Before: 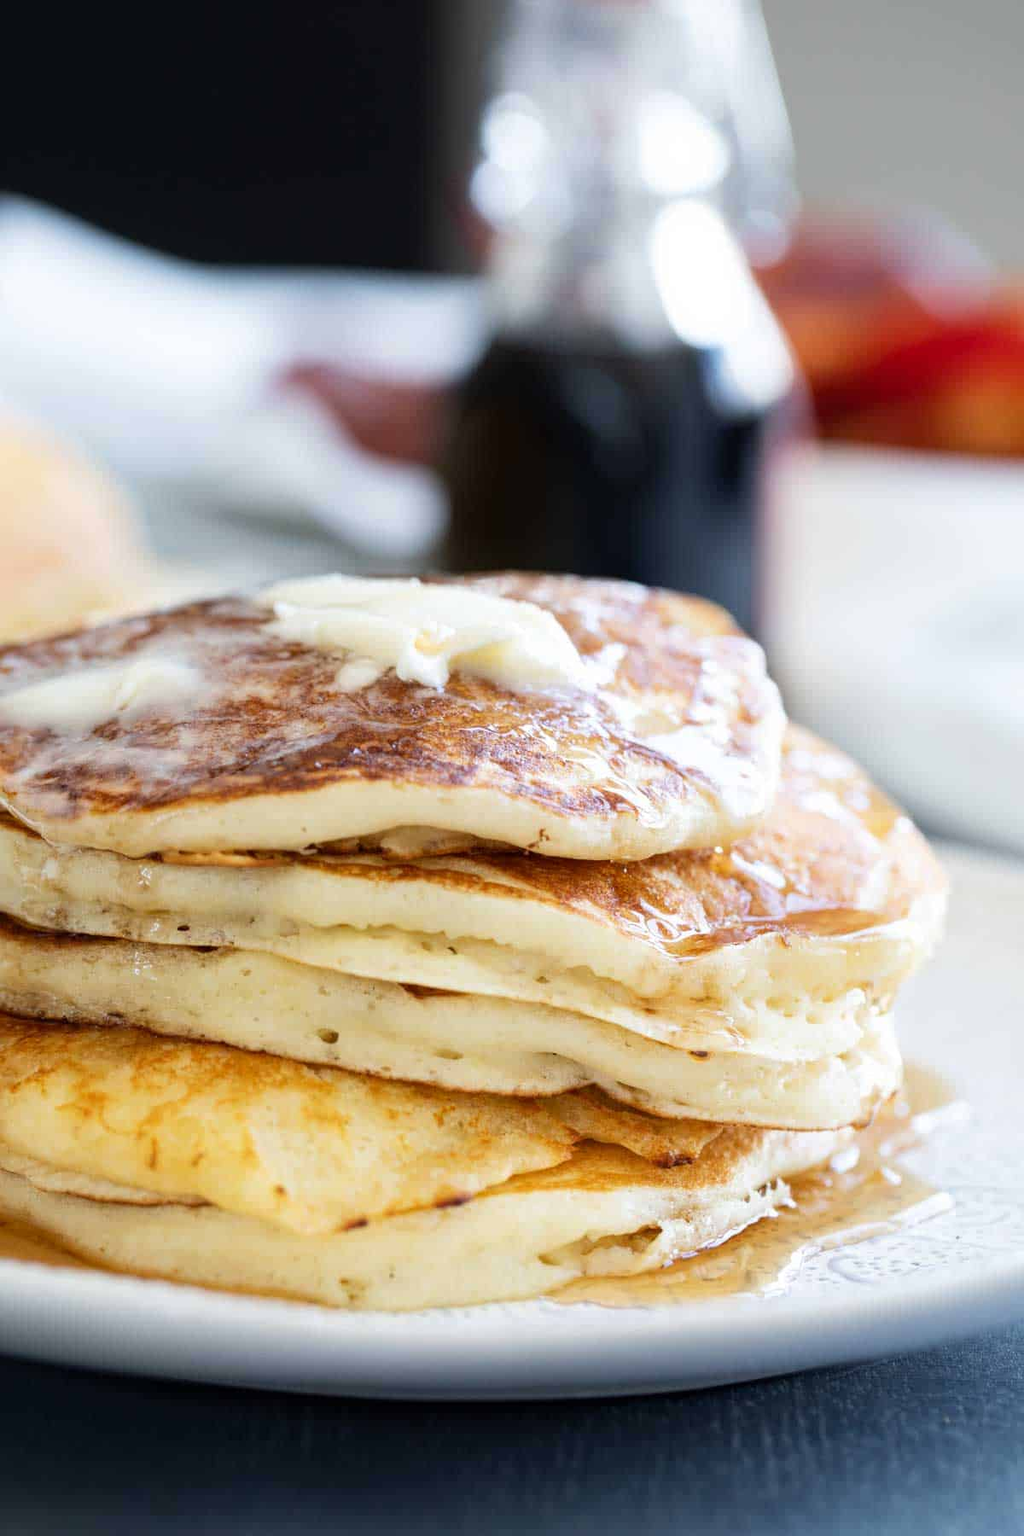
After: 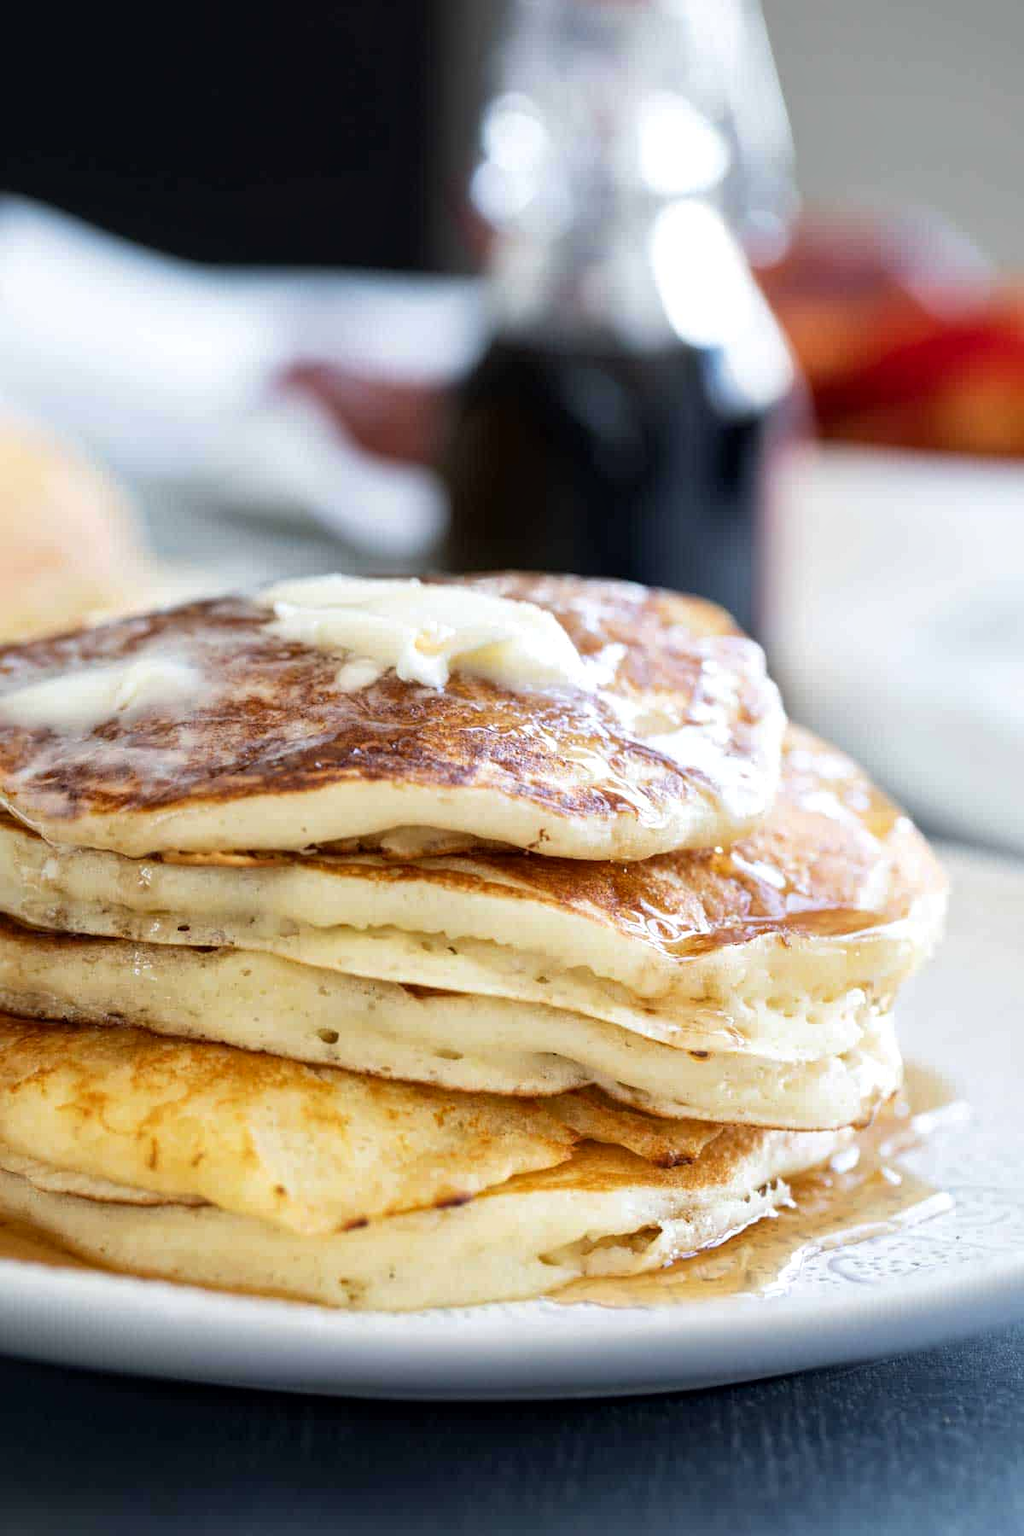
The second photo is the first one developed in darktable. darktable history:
base curve: curves: ch0 [(0, 0) (0.303, 0.277) (1, 1)], preserve colors none
local contrast: mode bilateral grid, contrast 21, coarseness 50, detail 119%, midtone range 0.2
